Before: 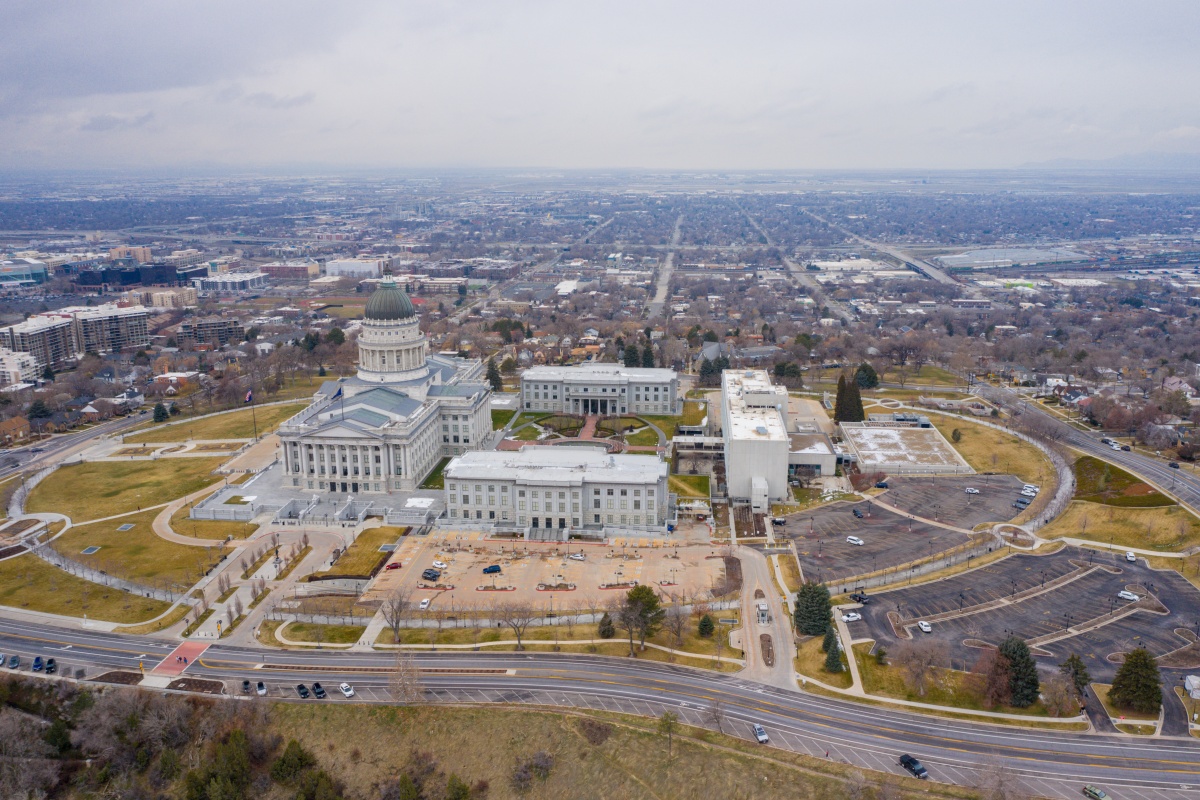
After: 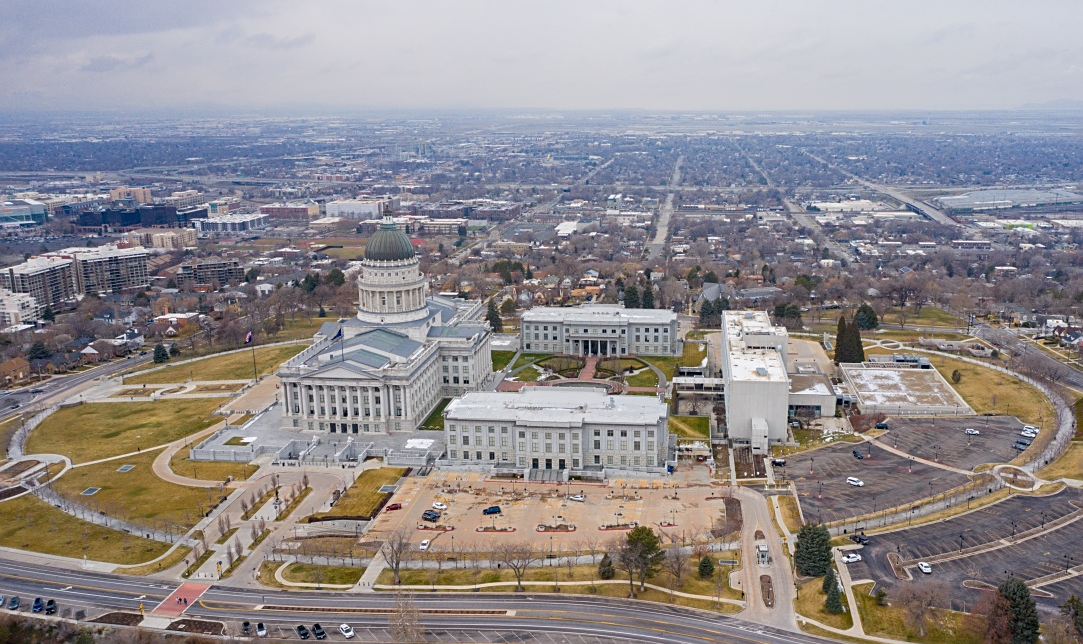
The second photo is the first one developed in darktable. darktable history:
sharpen: on, module defaults
crop: top 7.49%, right 9.717%, bottom 11.943%
